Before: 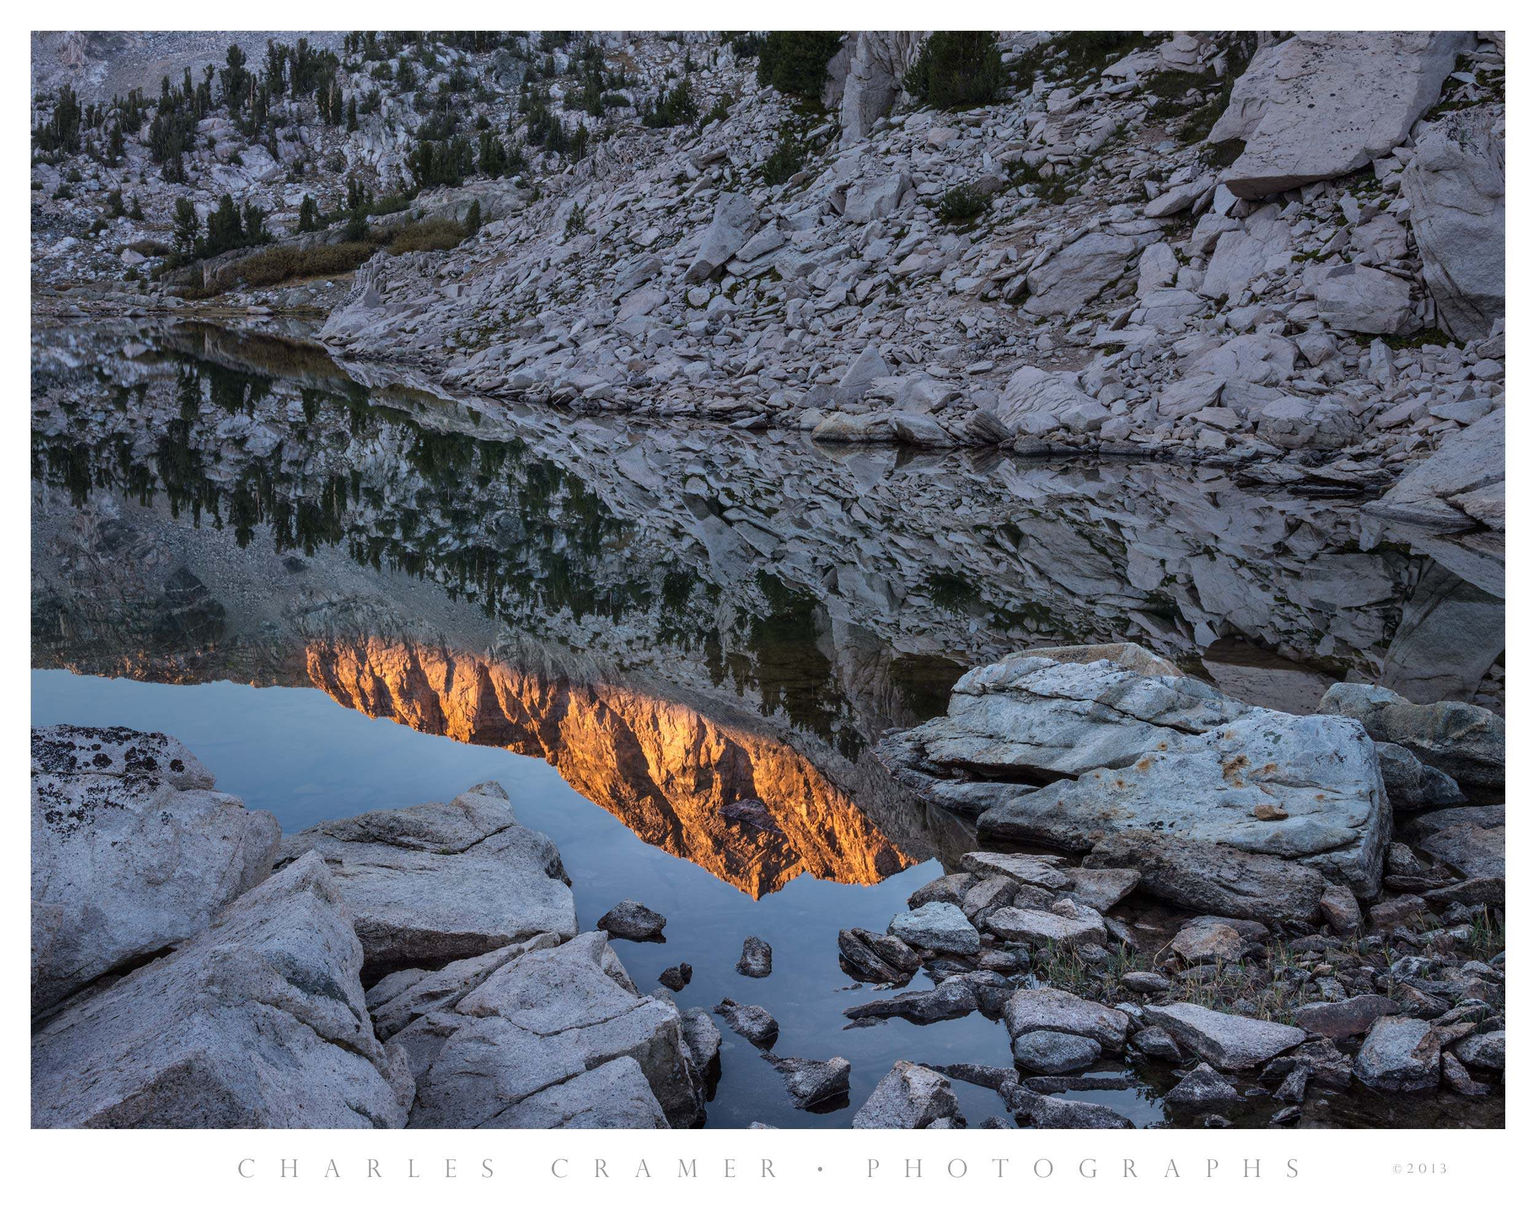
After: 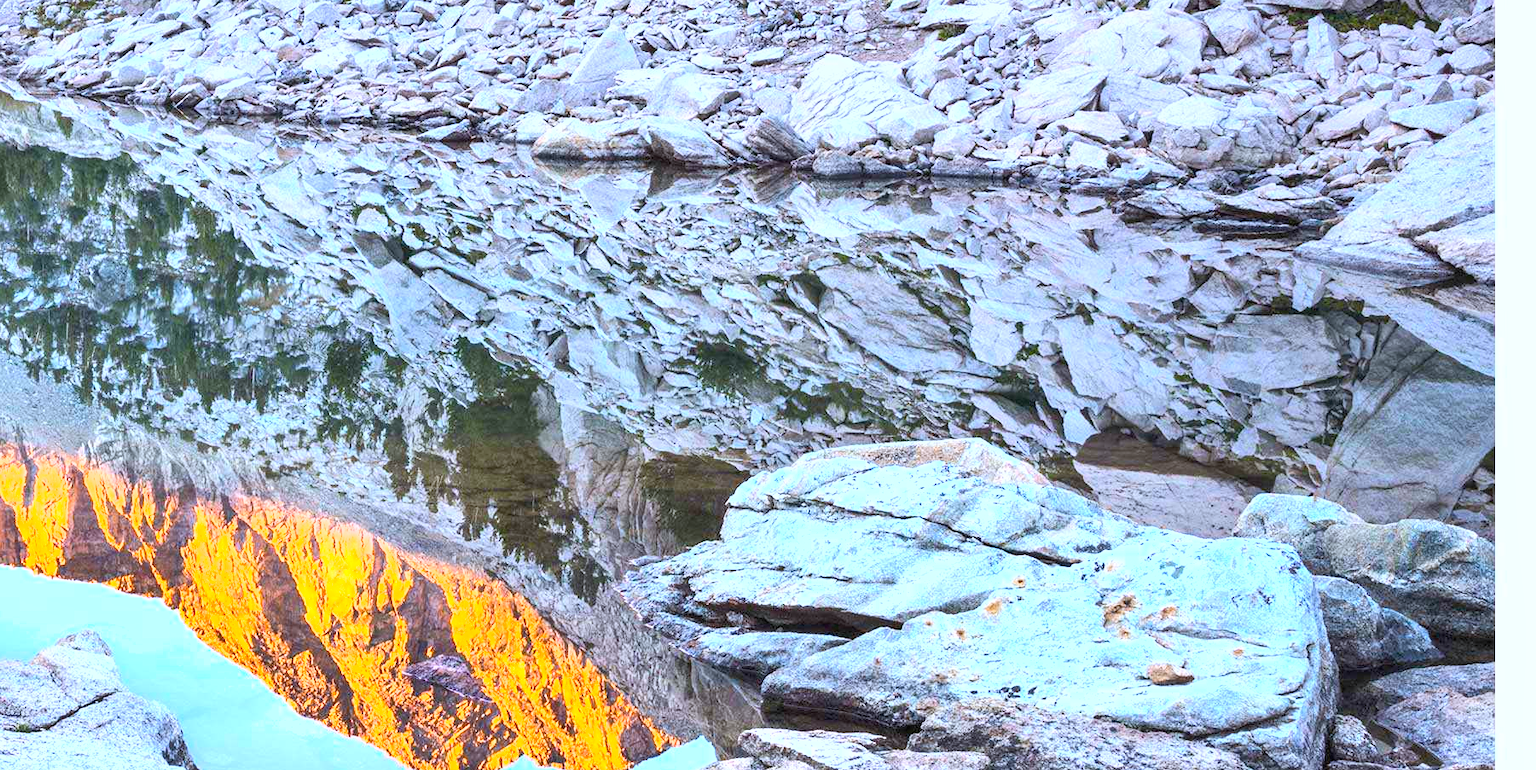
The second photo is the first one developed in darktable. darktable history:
color balance rgb: perceptual saturation grading › global saturation 30%, global vibrance 20%
crop and rotate: left 27.938%, top 27.046%, bottom 27.046%
exposure: black level correction 0, exposure 1.9 EV, compensate highlight preservation false
white balance: red 0.974, blue 1.044
contrast brightness saturation: contrast 0.14, brightness 0.21
shadows and highlights: shadows 29.32, highlights -29.32, low approximation 0.01, soften with gaussian
tone equalizer: -8 EV -0.55 EV
